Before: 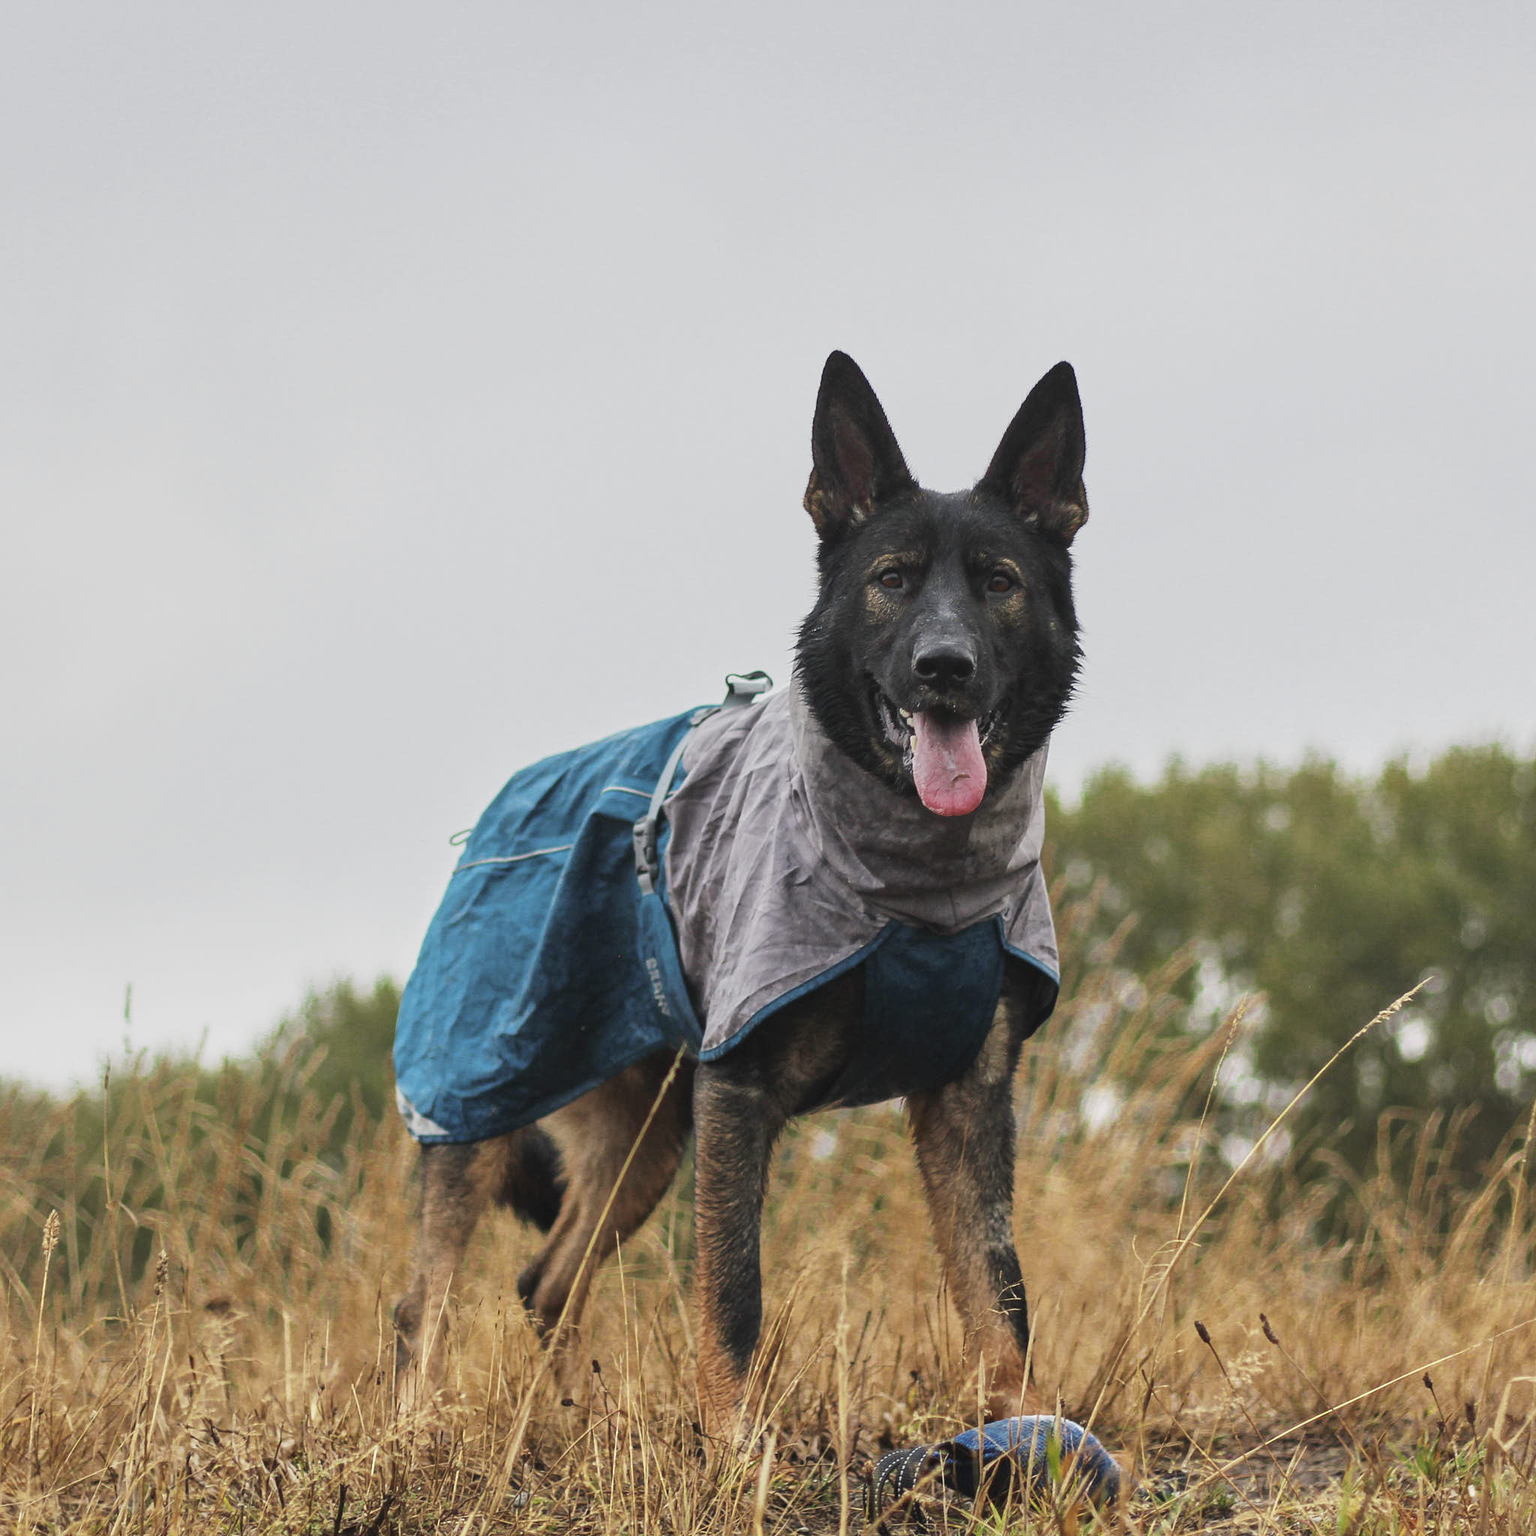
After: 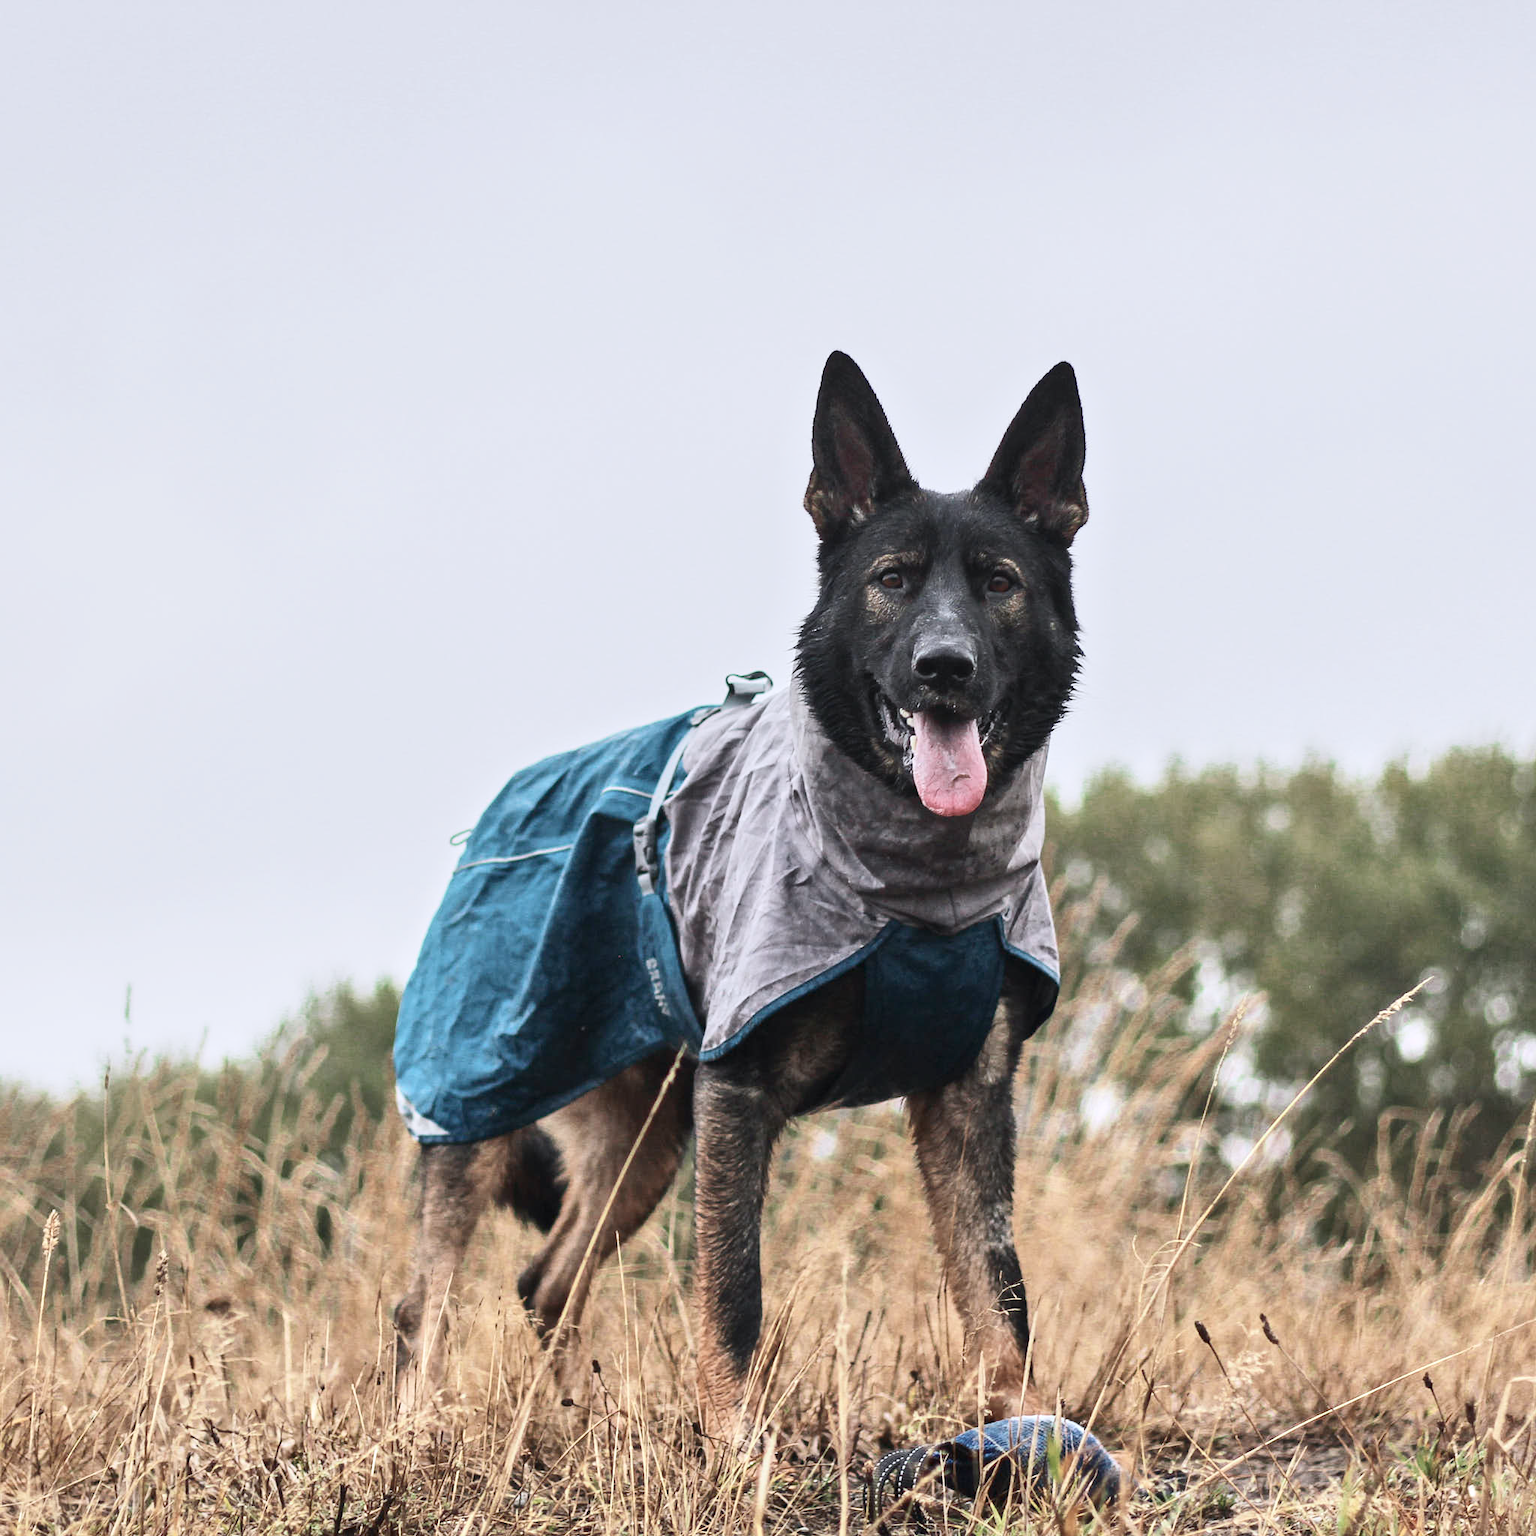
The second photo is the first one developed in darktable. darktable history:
contrast brightness saturation: contrast 0.25, saturation -0.31
color calibration: illuminant as shot in camera, x 0.358, y 0.373, temperature 4628.91 K
tone equalizer: -8 EV 1 EV, -7 EV 1 EV, -6 EV 1 EV, -5 EV 1 EV, -4 EV 1 EV, -3 EV 0.75 EV, -2 EV 0.5 EV, -1 EV 0.25 EV
